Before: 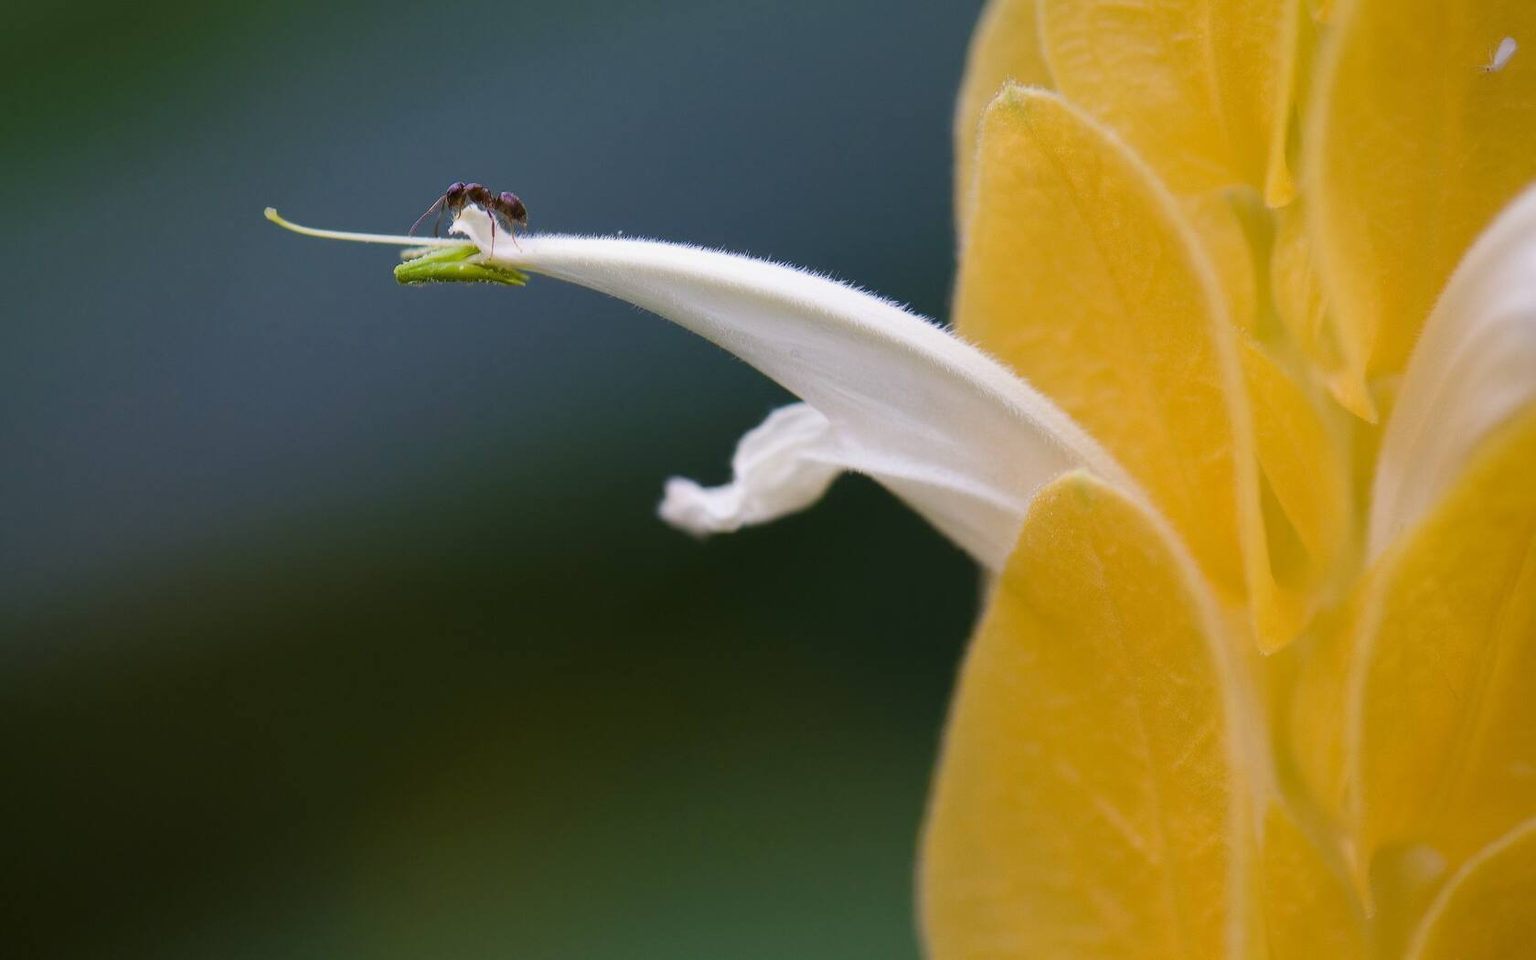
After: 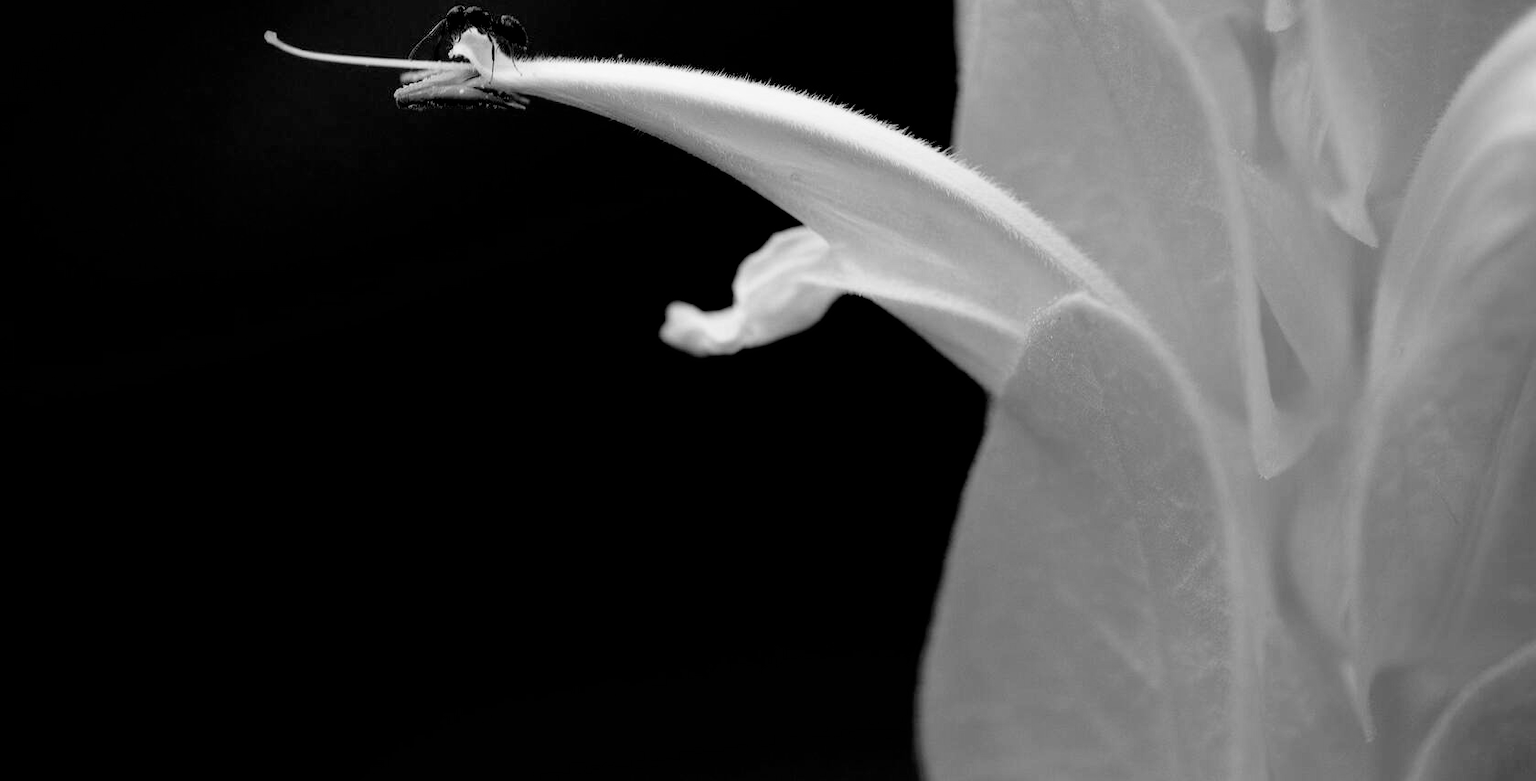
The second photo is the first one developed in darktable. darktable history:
exposure: exposure -0.462 EV, compensate highlight preservation false
monochrome: on, module defaults
filmic rgb: black relative exposure -3.57 EV, white relative exposure 2.29 EV, hardness 3.41
rgb levels: levels [[0.034, 0.472, 0.904], [0, 0.5, 1], [0, 0.5, 1]]
crop and rotate: top 18.507%
